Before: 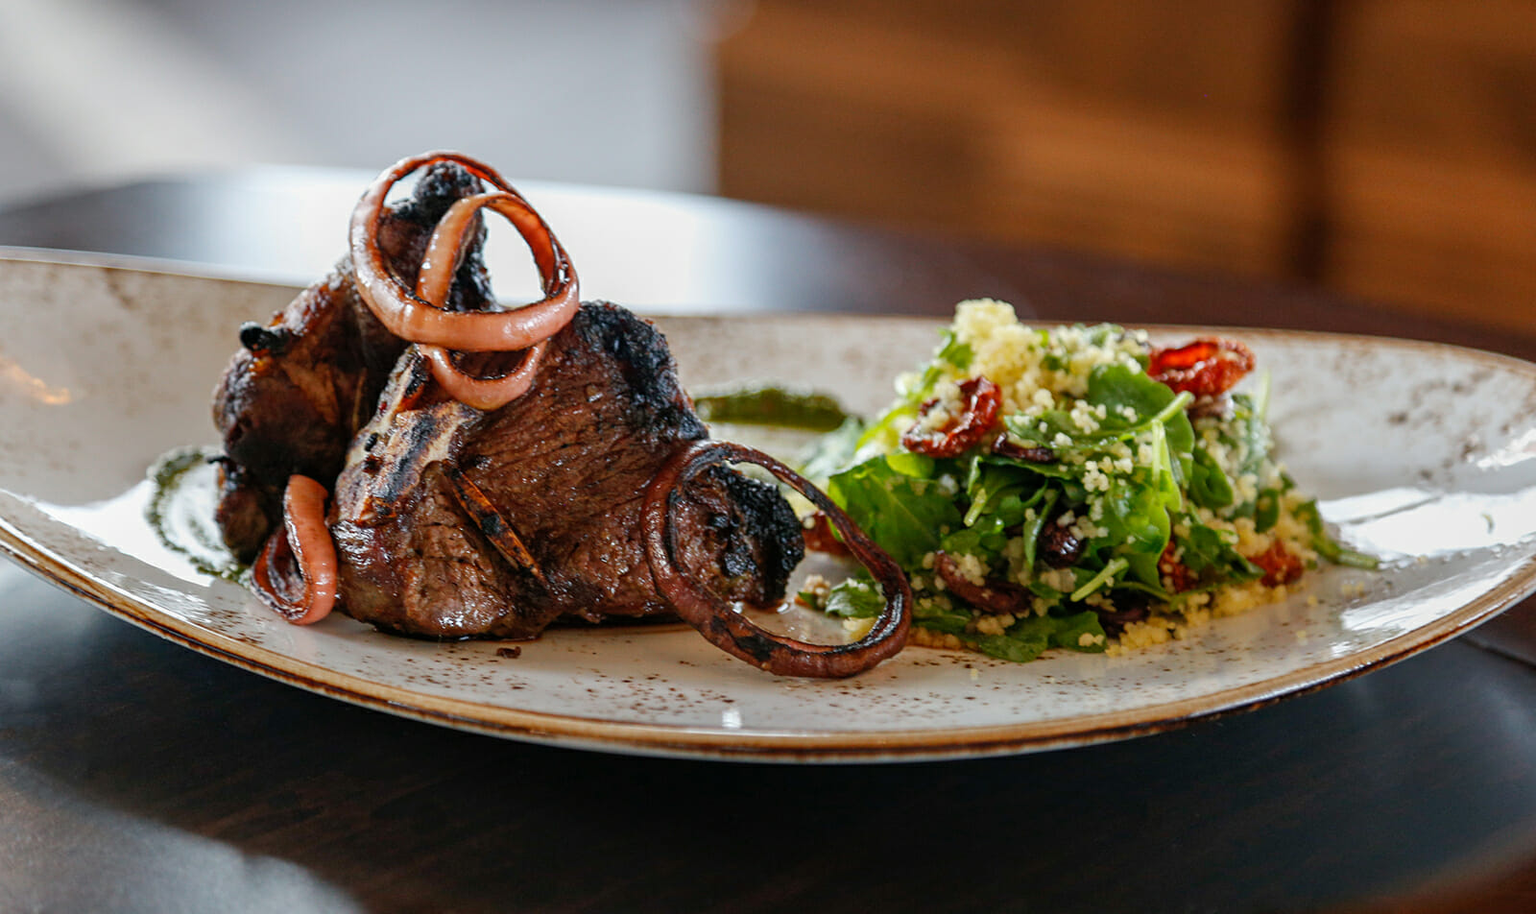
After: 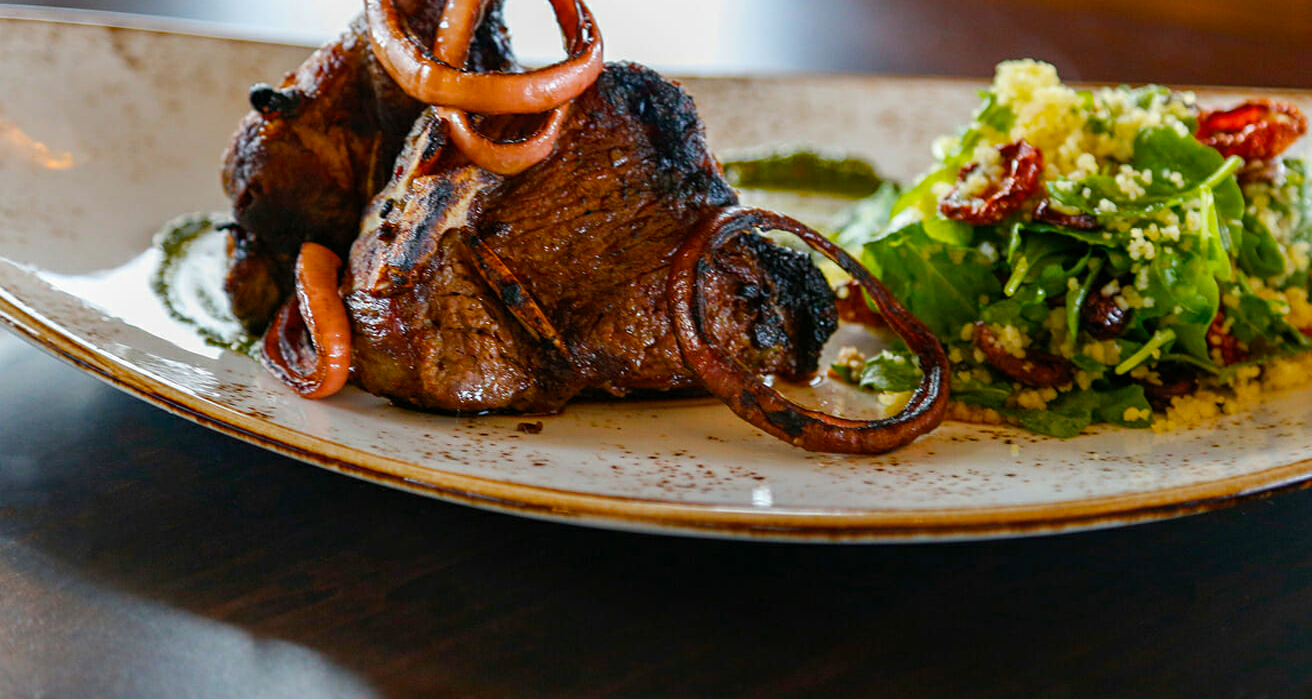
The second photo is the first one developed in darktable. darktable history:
exposure: compensate highlight preservation false
crop: top 26.531%, right 17.959%
color balance rgb: linear chroma grading › global chroma 15%, perceptual saturation grading › global saturation 30%
